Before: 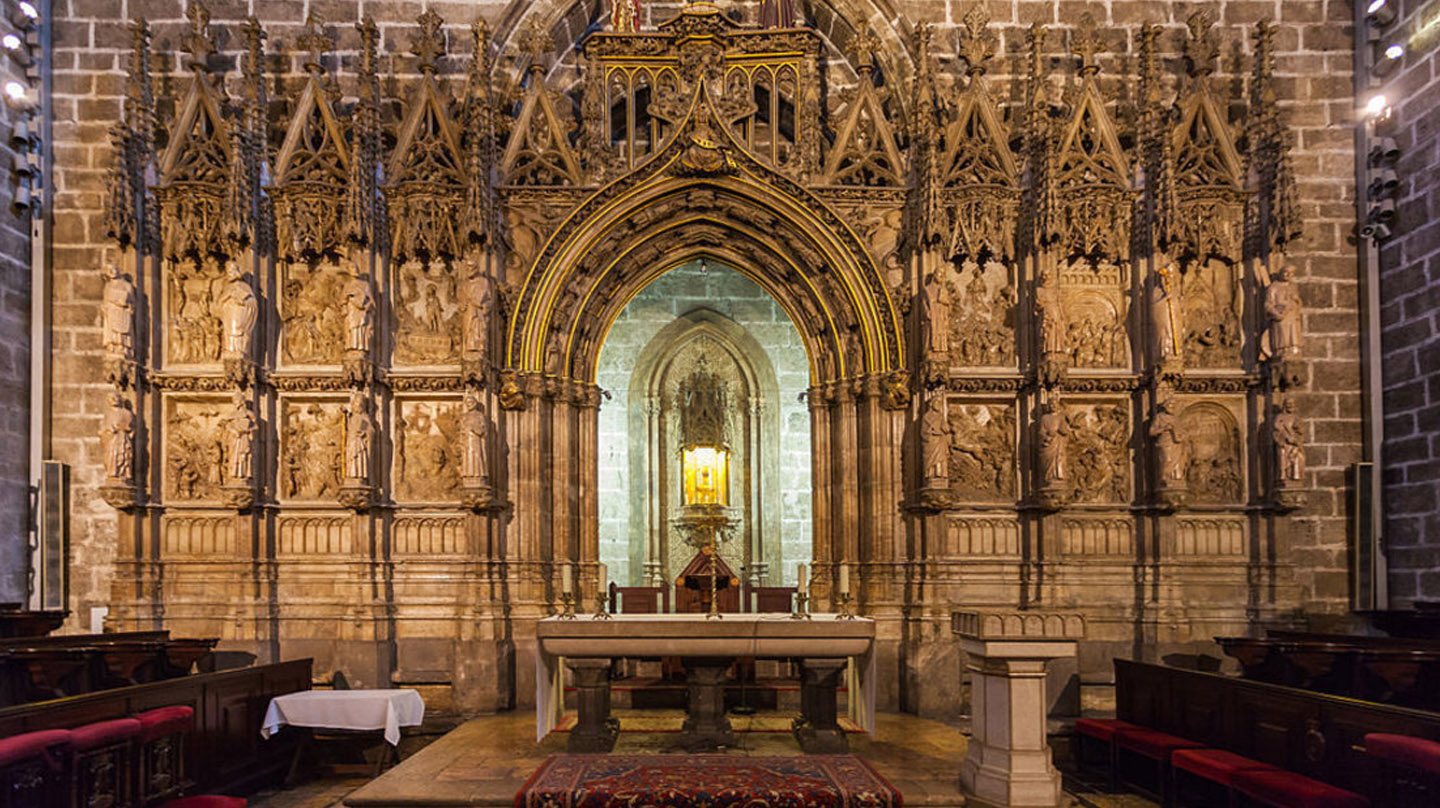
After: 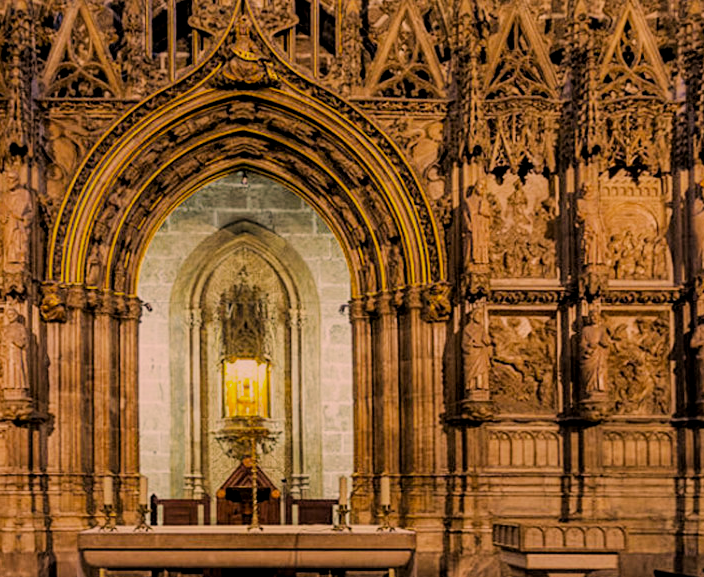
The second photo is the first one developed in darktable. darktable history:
crop: left 31.92%, top 11.004%, right 18.612%, bottom 17.481%
local contrast: highlights 101%, shadows 99%, detail 119%, midtone range 0.2
shadows and highlights: shadows 37.06, highlights -28.02, soften with gaussian
color correction: highlights a* 17.67, highlights b* 18.98
filmic rgb: black relative exposure -6.2 EV, white relative exposure 6.95 EV, hardness 2.24, enable highlight reconstruction true
